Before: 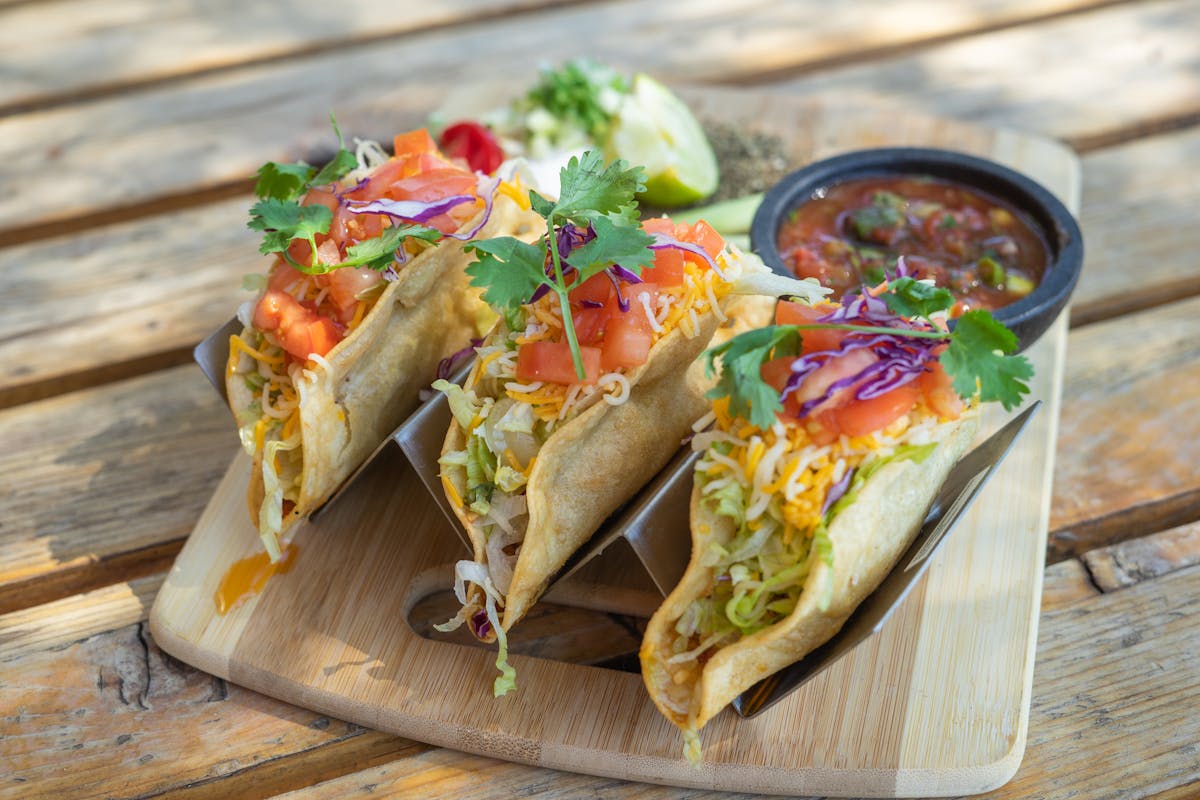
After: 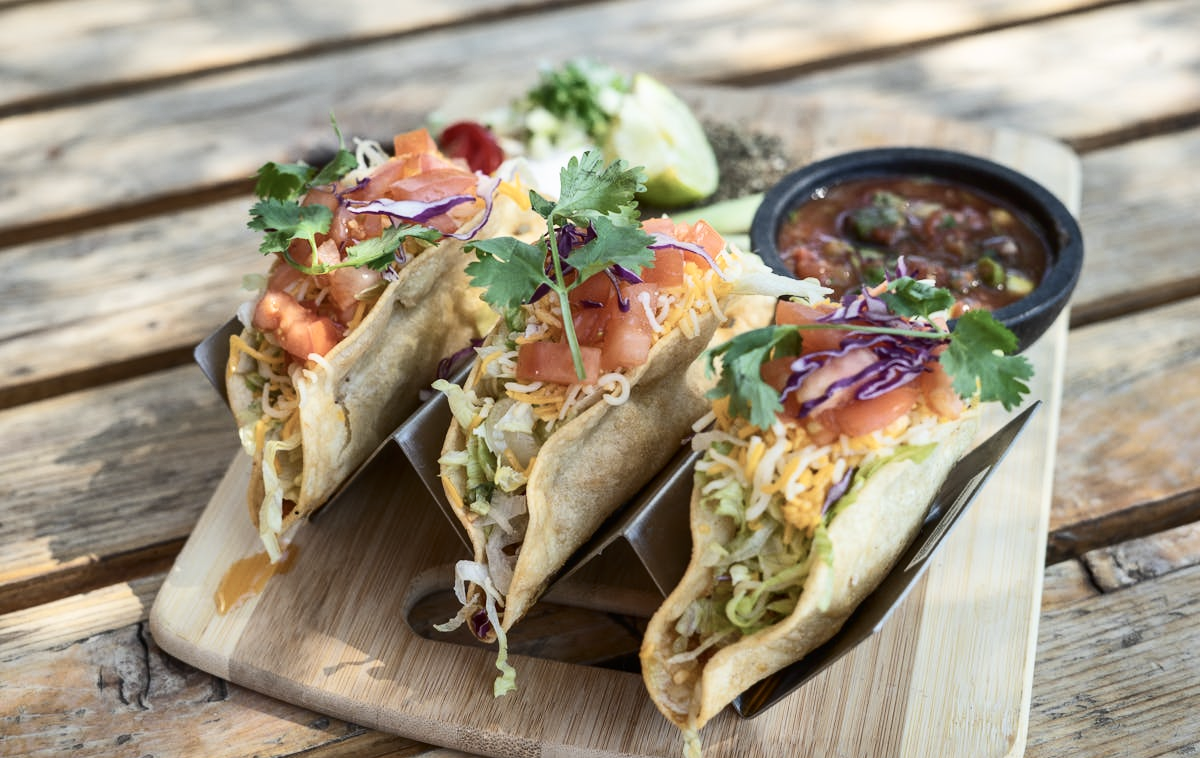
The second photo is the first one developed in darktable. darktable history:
shadows and highlights: soften with gaussian
contrast brightness saturation: contrast 0.247, saturation -0.309
crop and rotate: top 0.002%, bottom 5.126%
